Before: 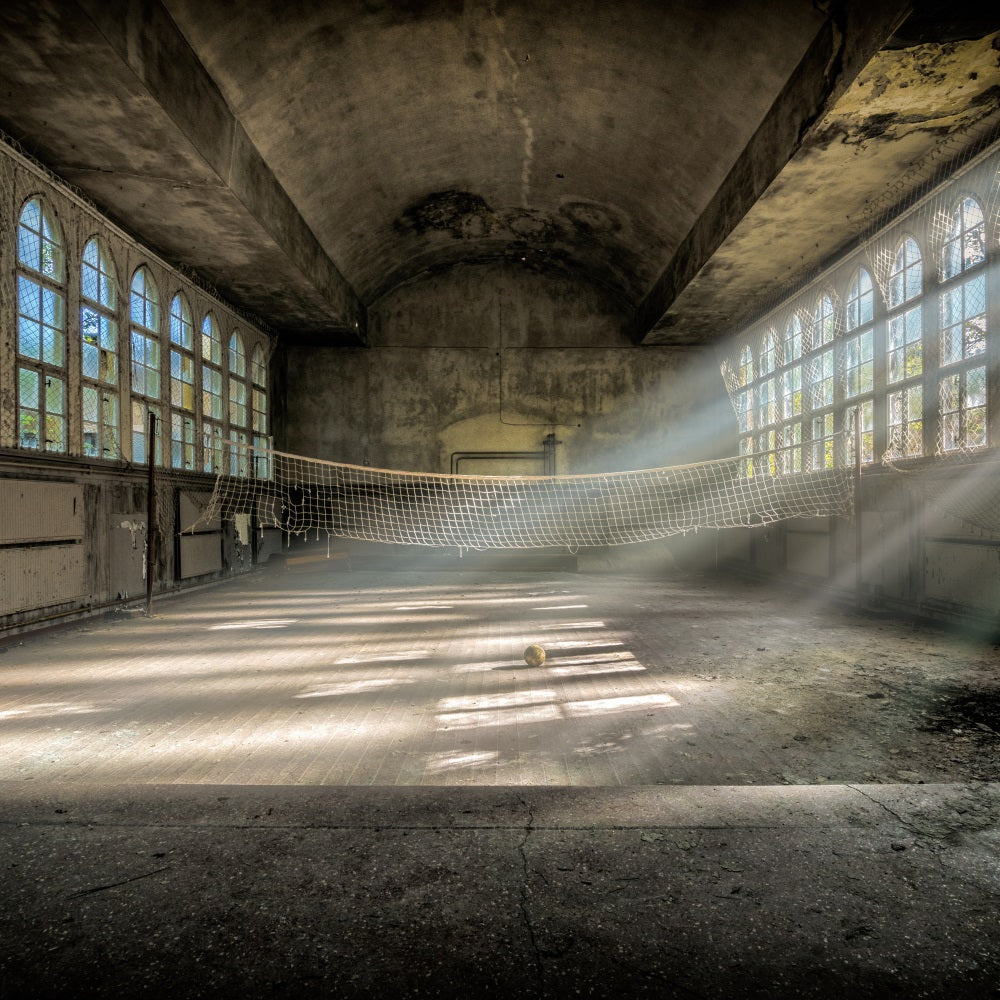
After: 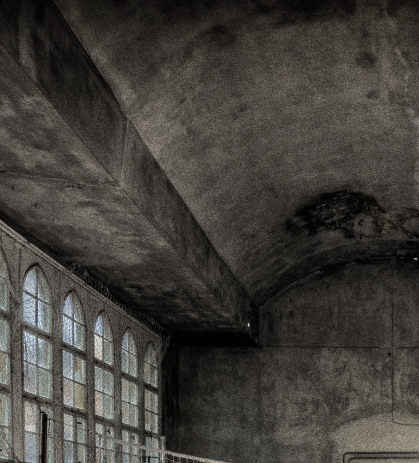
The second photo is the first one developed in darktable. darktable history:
crop and rotate: left 10.817%, top 0.062%, right 47.194%, bottom 53.626%
color correction: saturation 0.3
grain: coarseness 0.09 ISO, strength 40%
